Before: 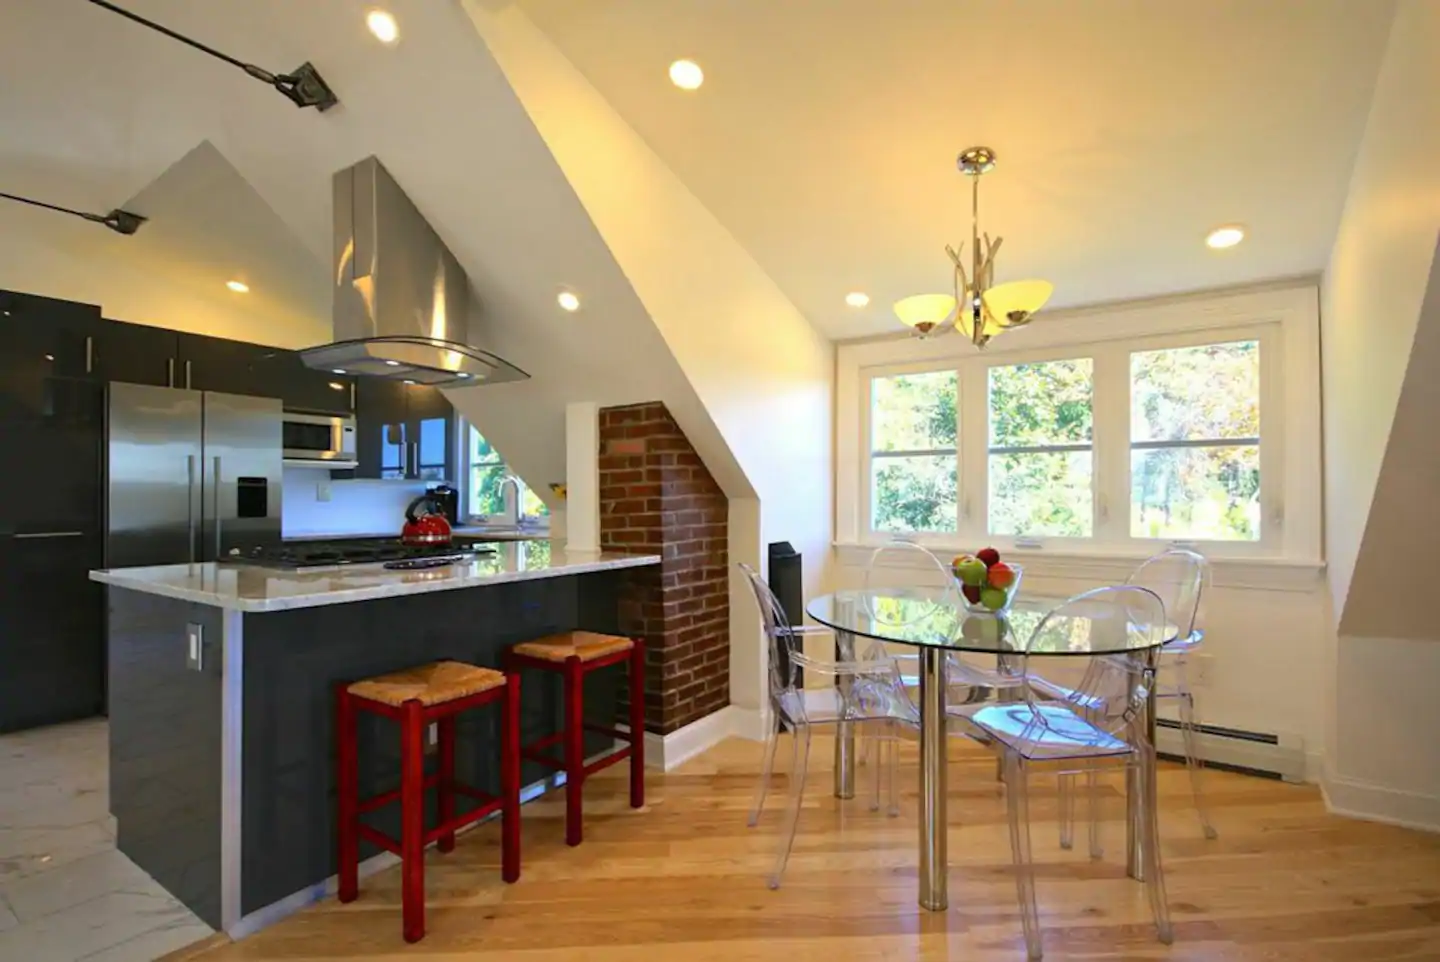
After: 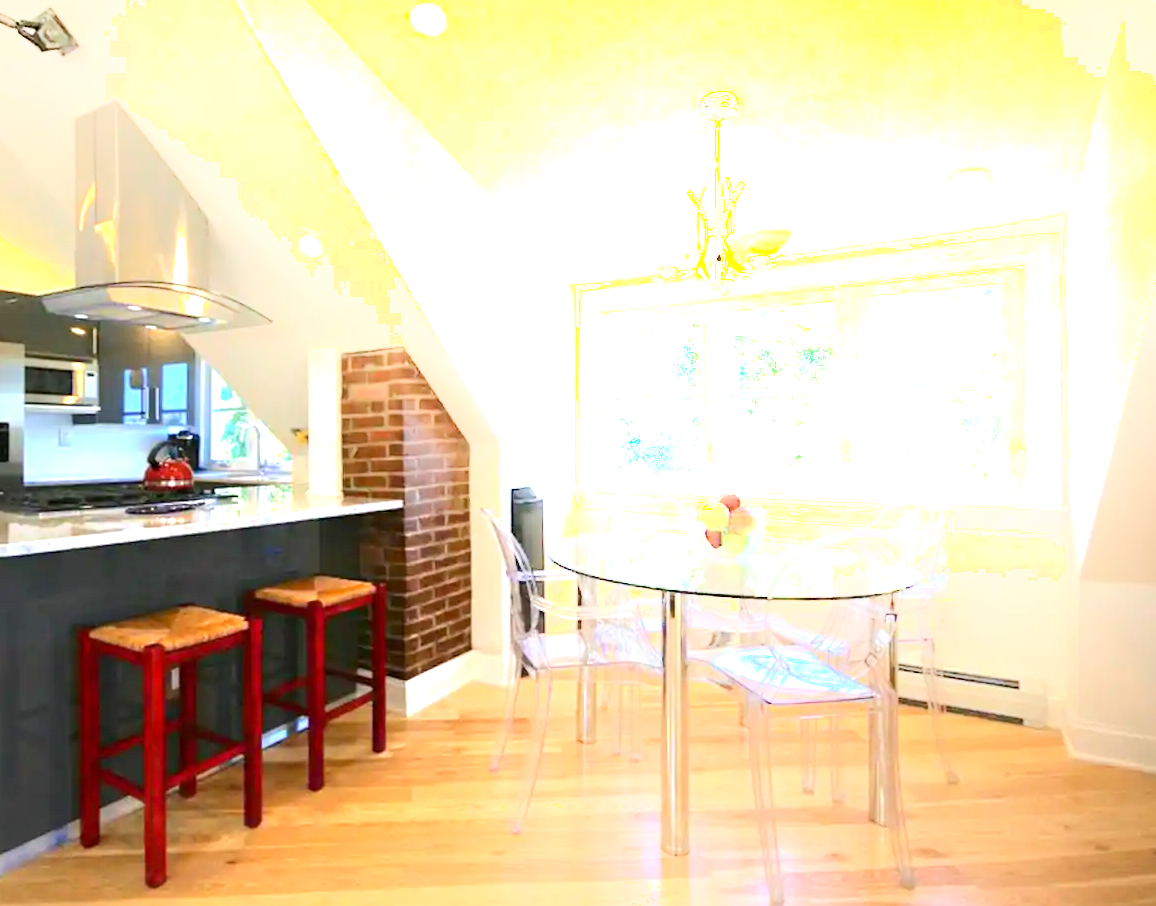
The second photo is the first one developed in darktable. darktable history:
exposure: black level correction 0.001, exposure 1.398 EV, compensate exposure bias true, compensate highlight preservation false
crop and rotate: left 17.959%, top 5.771%, right 1.742%
shadows and highlights: shadows -40.15, highlights 62.88, soften with gaussian
